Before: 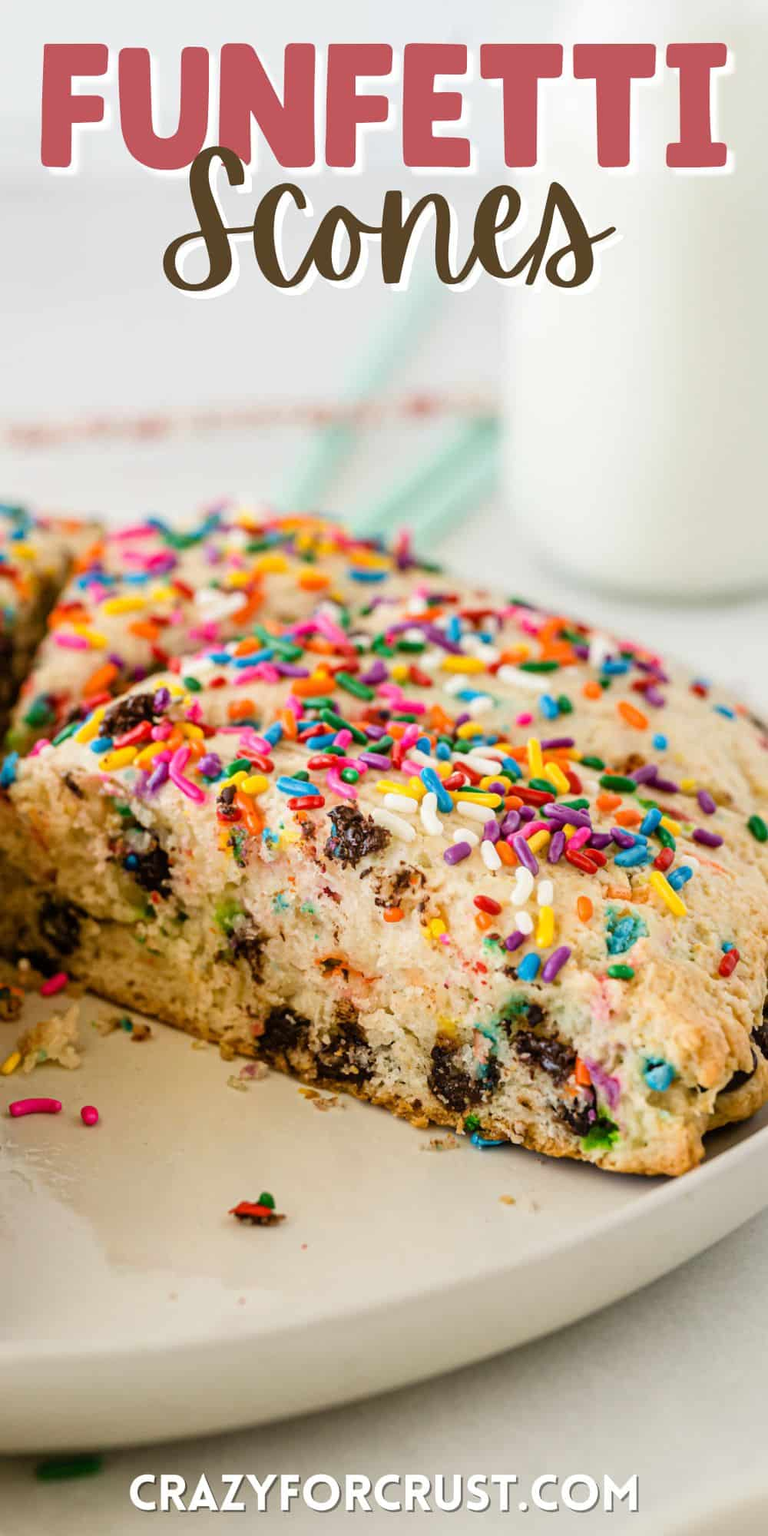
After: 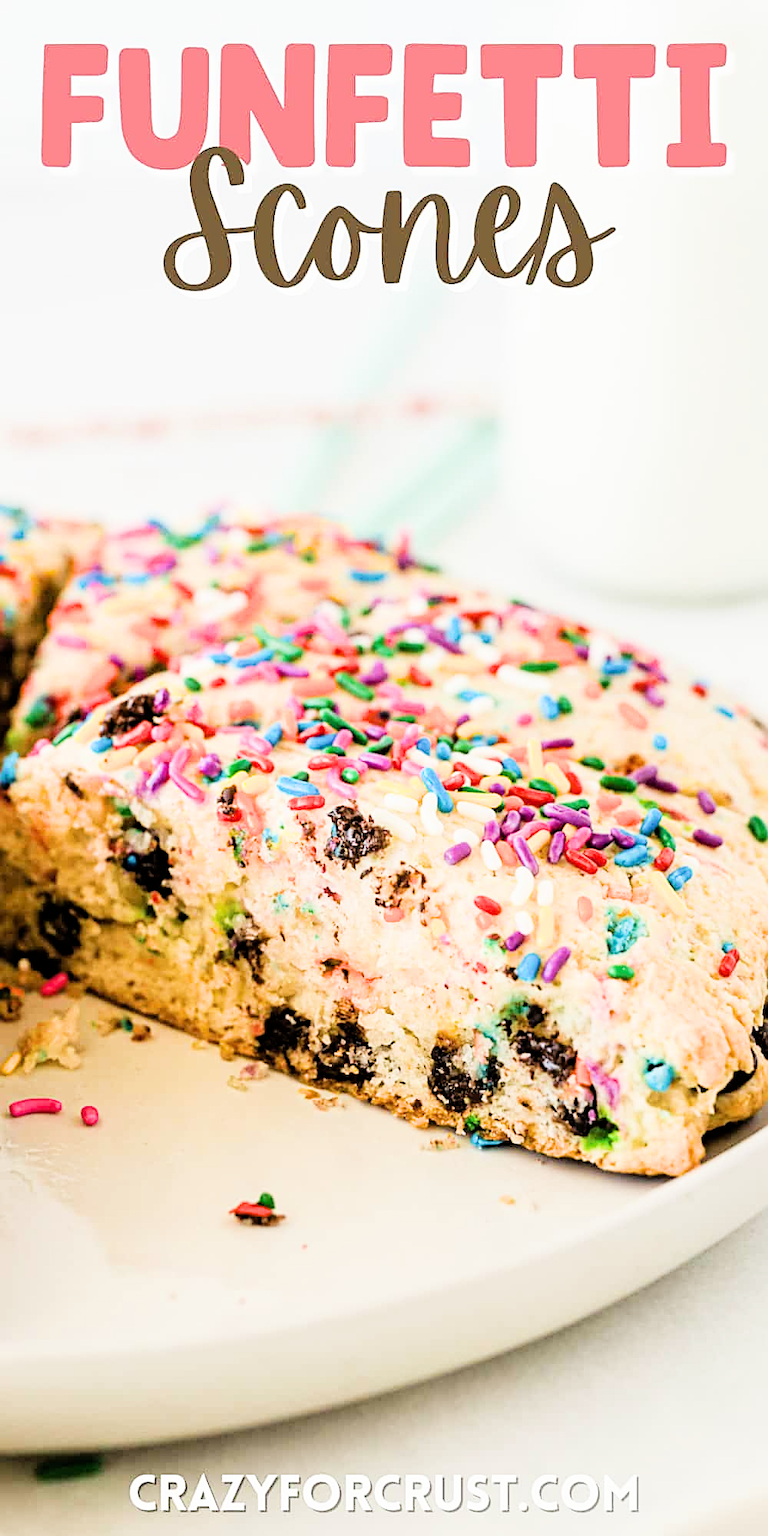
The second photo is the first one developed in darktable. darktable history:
sharpen: on, module defaults
exposure: black level correction 0, exposure 1.2 EV, compensate highlight preservation false
filmic rgb: black relative exposure -5.08 EV, white relative exposure 3.98 EV, threshold 2.97 EV, hardness 2.88, contrast 1.298, highlights saturation mix -28.56%, enable highlight reconstruction true
